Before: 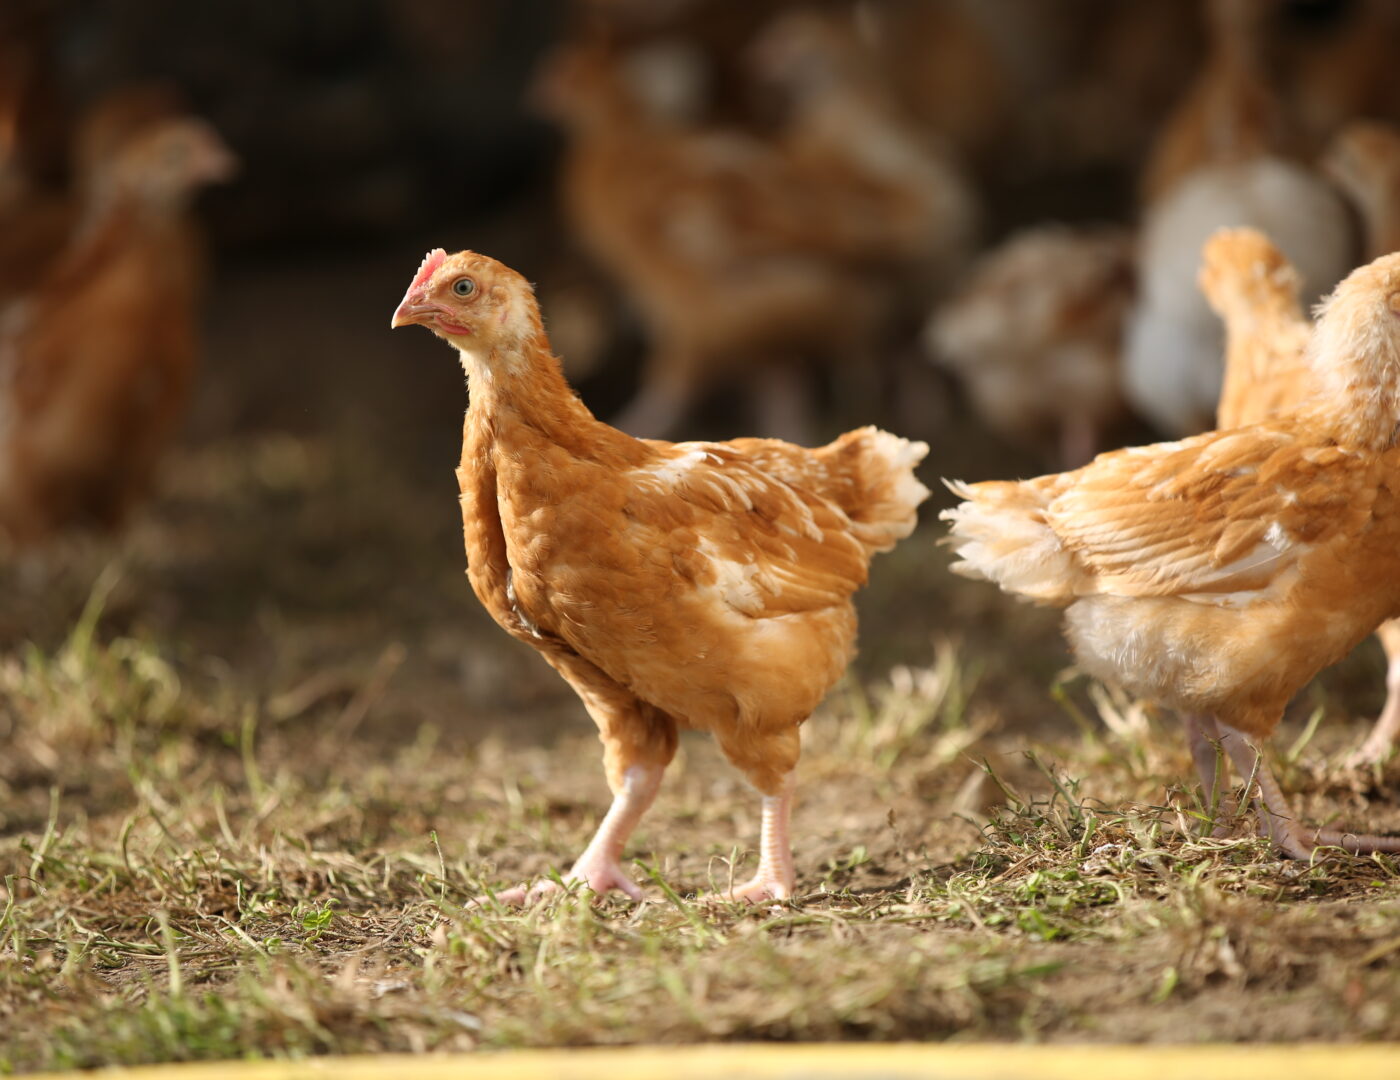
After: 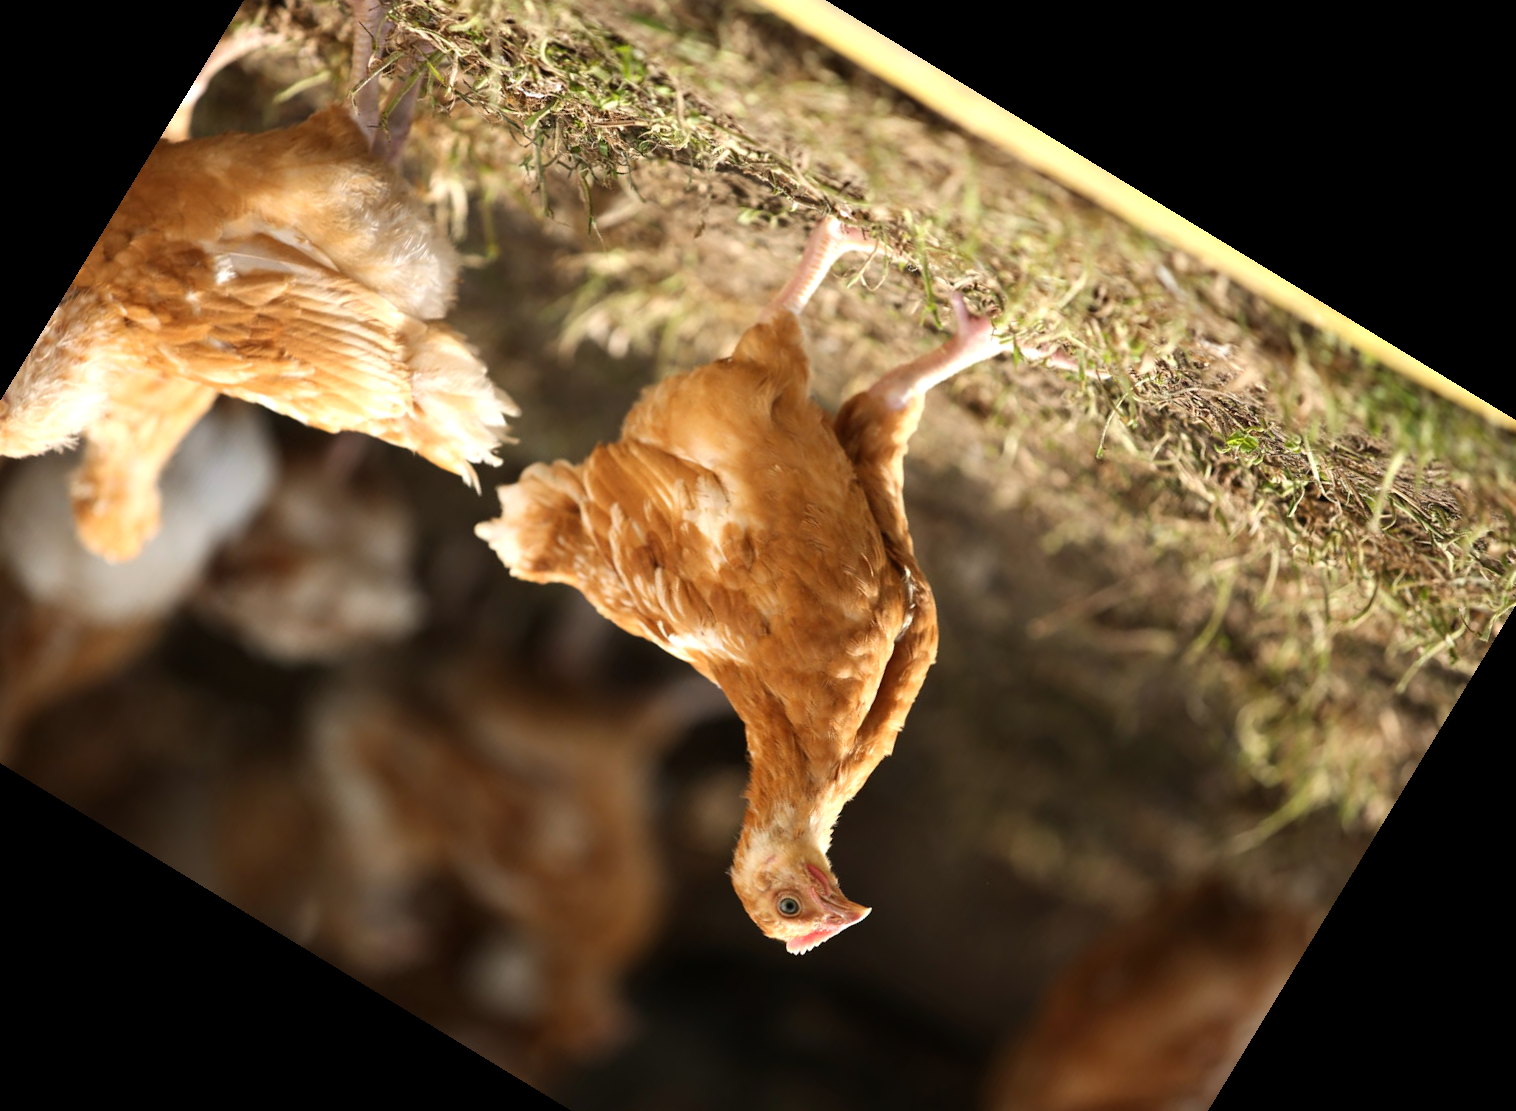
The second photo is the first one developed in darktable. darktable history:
crop and rotate: angle 148.68°, left 9.111%, top 15.603%, right 4.588%, bottom 17.041%
tone equalizer: -8 EV -0.417 EV, -7 EV -0.389 EV, -6 EV -0.333 EV, -5 EV -0.222 EV, -3 EV 0.222 EV, -2 EV 0.333 EV, -1 EV 0.389 EV, +0 EV 0.417 EV, edges refinement/feathering 500, mask exposure compensation -1.57 EV, preserve details no
